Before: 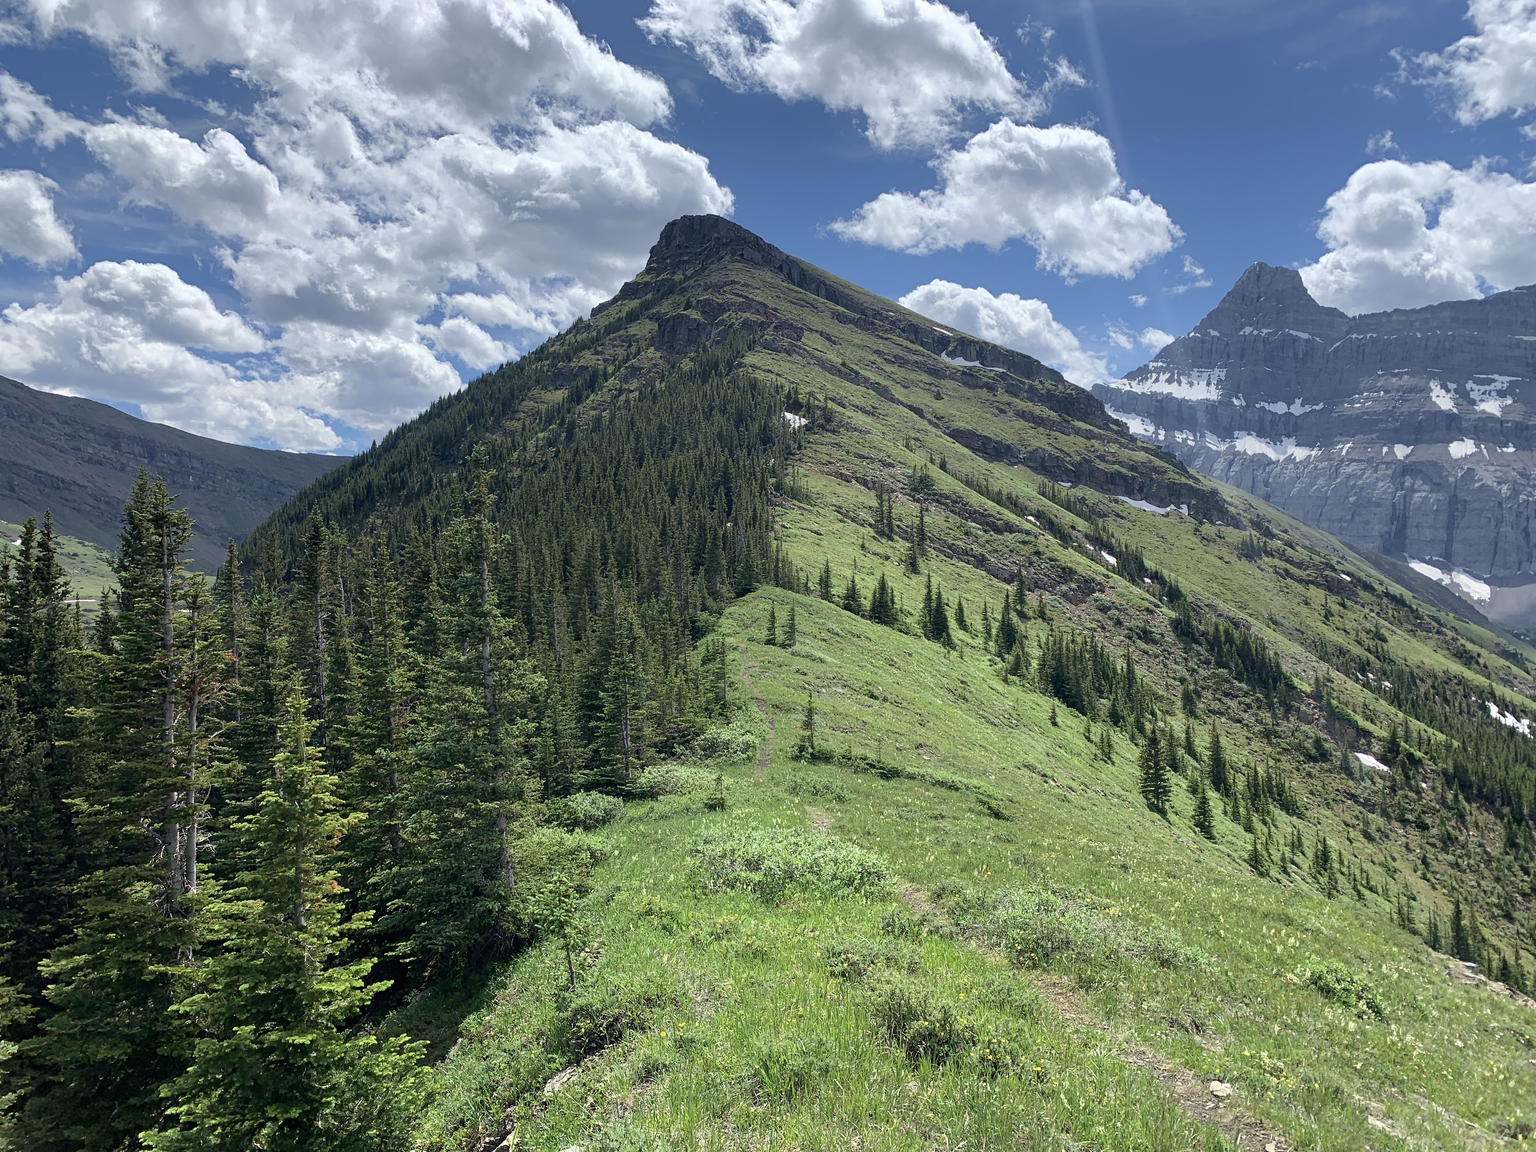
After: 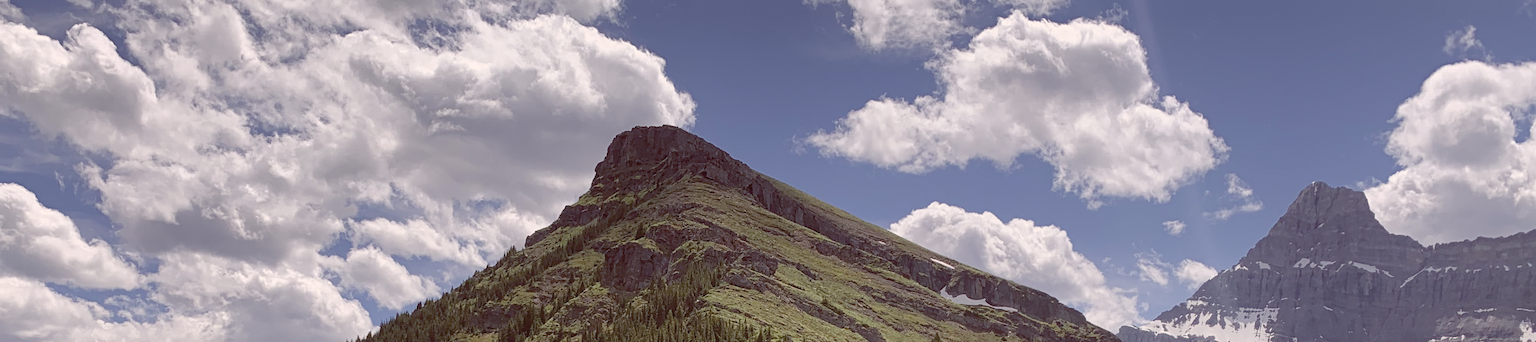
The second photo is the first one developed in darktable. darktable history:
crop and rotate: left 9.624%, top 9.464%, right 5.978%, bottom 65.437%
color correction: highlights a* 5.88, highlights b* 4.83
color balance rgb: global offset › chroma 0.393%, global offset › hue 32.18°, perceptual saturation grading › global saturation 27.876%, perceptual saturation grading › highlights -24.802%, perceptual saturation grading › mid-tones 25.493%, perceptual saturation grading › shadows 49.772%
contrast brightness saturation: contrast -0.044, saturation -0.412
